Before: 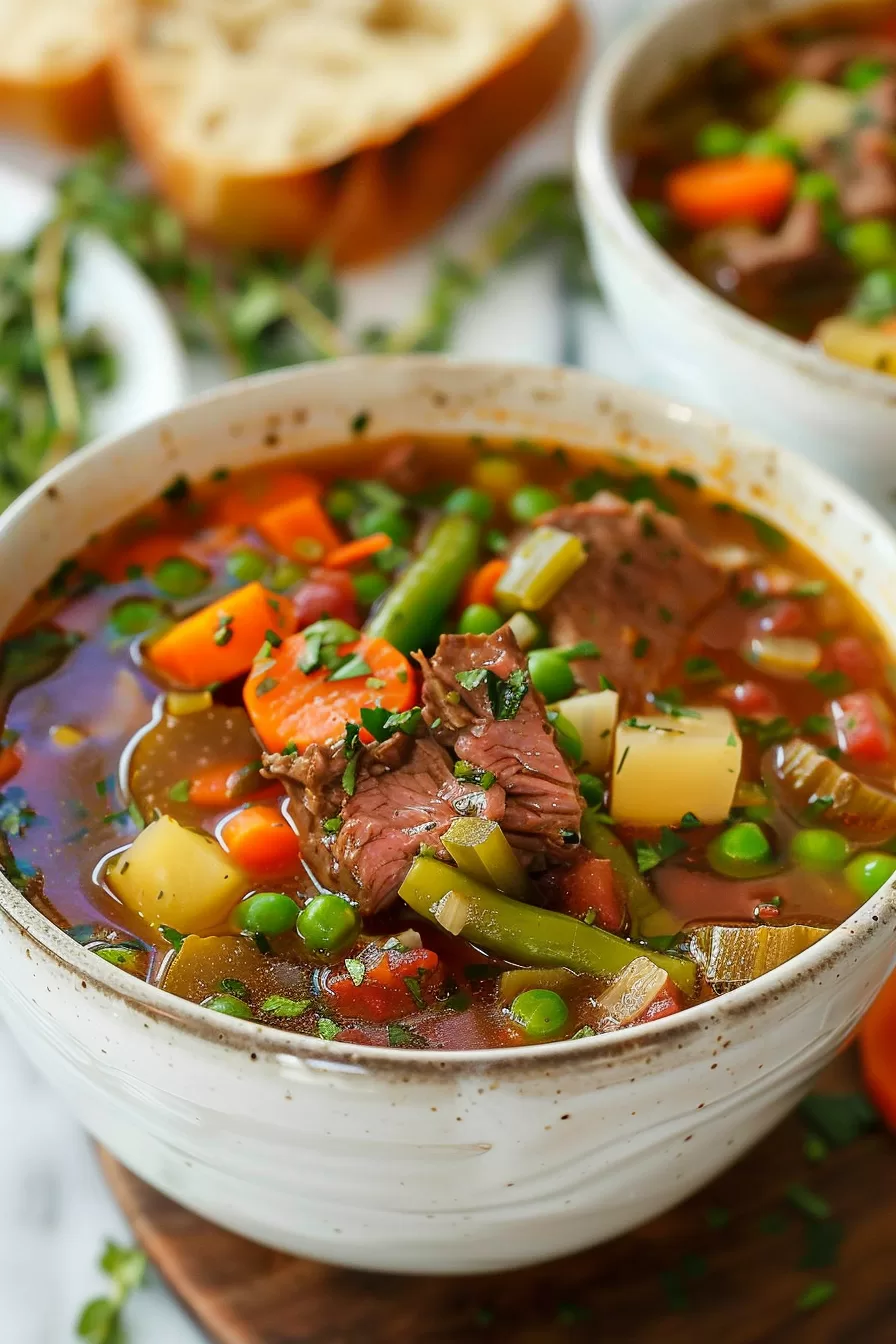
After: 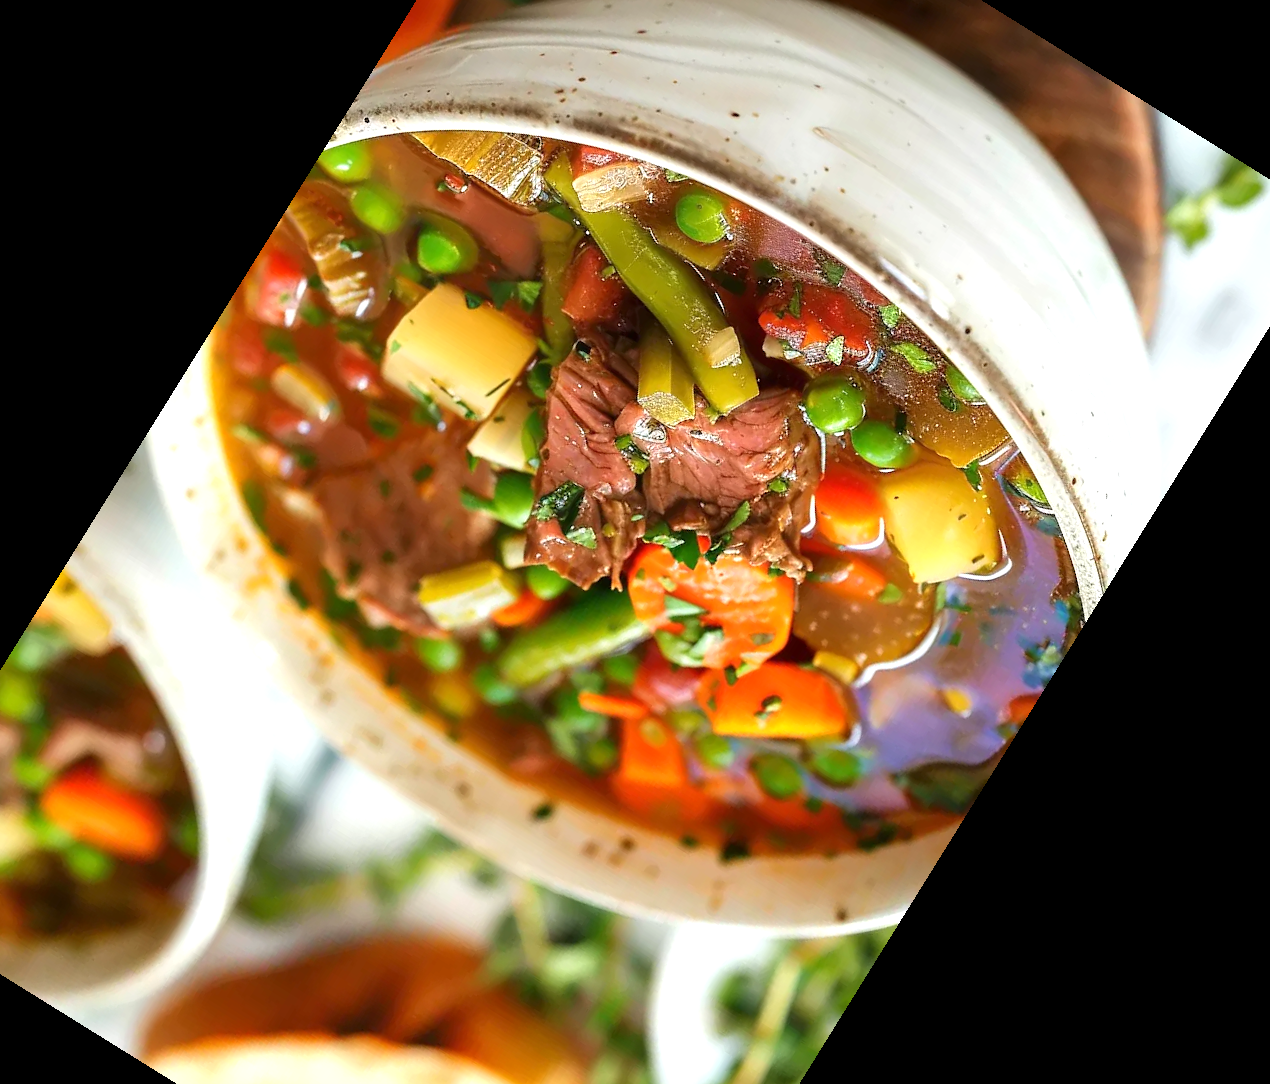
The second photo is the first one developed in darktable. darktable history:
exposure: exposure 0.602 EV, compensate exposure bias true, compensate highlight preservation false
crop and rotate: angle 148.15°, left 9.198%, top 15.667%, right 4.397%, bottom 17.177%
tone equalizer: on, module defaults
